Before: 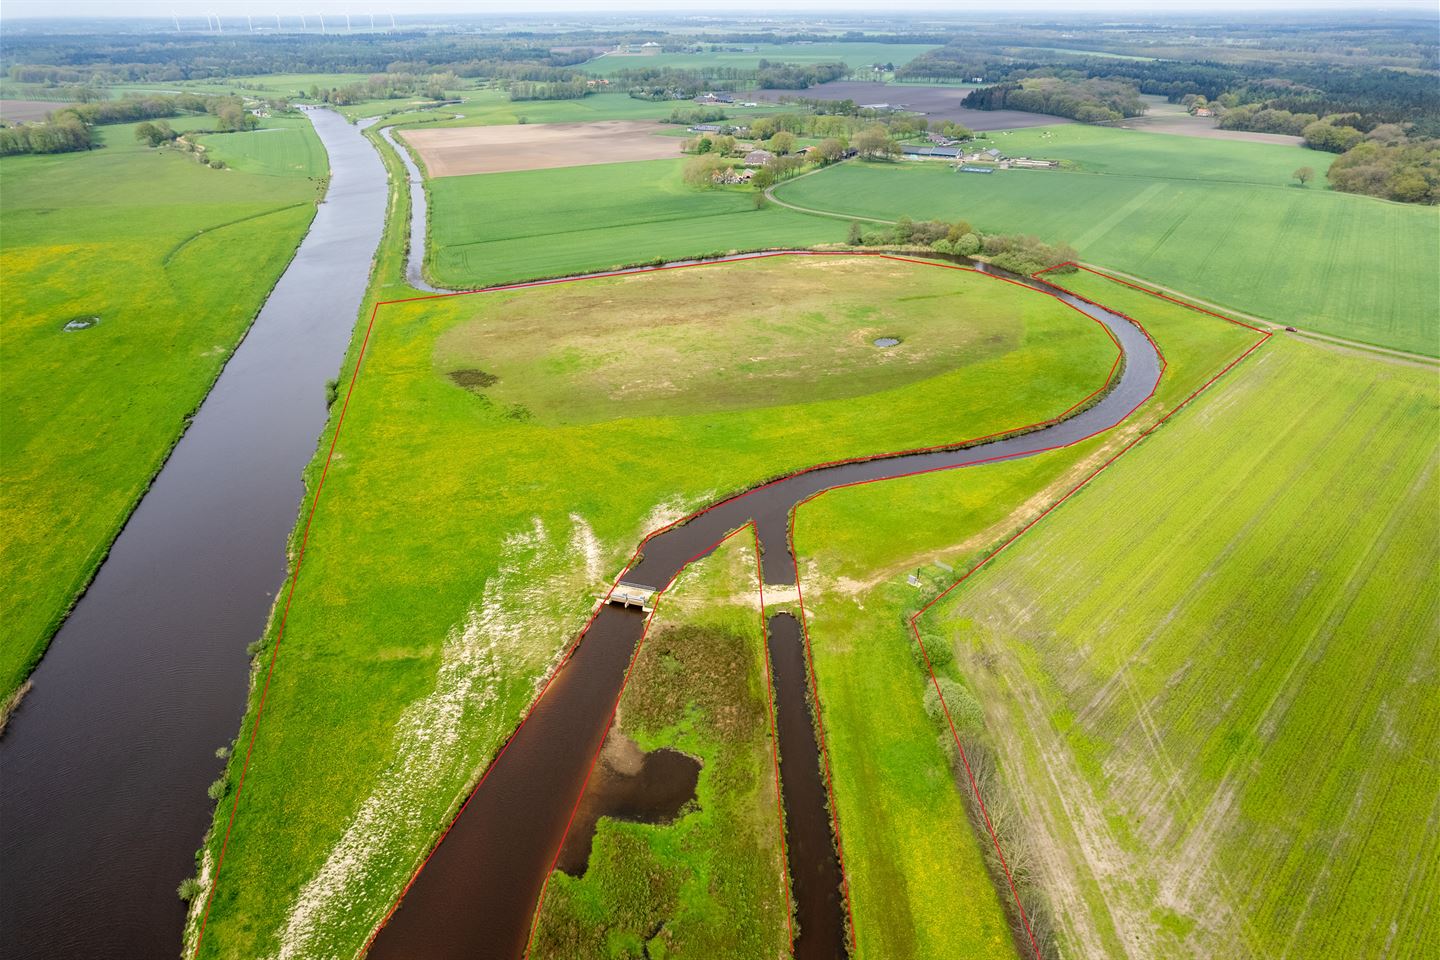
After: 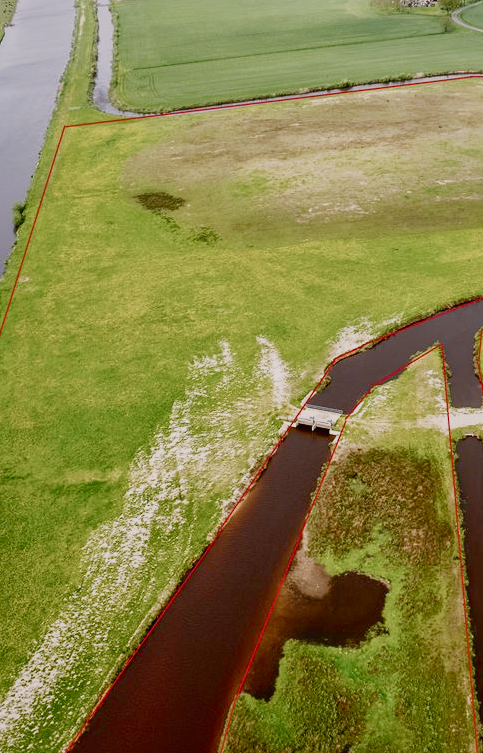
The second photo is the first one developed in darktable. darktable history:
contrast equalizer: octaves 7, y [[0.6 ×6], [0.55 ×6], [0 ×6], [0 ×6], [0 ×6]], mix 0.15
tone curve: curves: ch0 [(0.003, 0.015) (0.104, 0.07) (0.236, 0.218) (0.401, 0.443) (0.495, 0.55) (0.65, 0.68) (0.832, 0.858) (1, 0.977)]; ch1 [(0, 0) (0.161, 0.092) (0.35, 0.33) (0.379, 0.401) (0.45, 0.466) (0.489, 0.499) (0.55, 0.56) (0.621, 0.615) (0.718, 0.734) (1, 1)]; ch2 [(0, 0) (0.369, 0.427) (0.44, 0.434) (0.502, 0.501) (0.557, 0.55) (0.586, 0.59) (1, 1)], color space Lab, independent channels, preserve colors none
color balance rgb: shadows lift › chroma 1%, shadows lift › hue 113°, highlights gain › chroma 0.2%, highlights gain › hue 333°, perceptual saturation grading › global saturation 20%, perceptual saturation grading › highlights -50%, perceptual saturation grading › shadows 25%, contrast -20%
exposure: black level correction 0, exposure 0.7 EV, compensate exposure bias true, compensate highlight preservation false
sigmoid: skew -0.2, preserve hue 0%, red attenuation 0.1, red rotation 0.035, green attenuation 0.1, green rotation -0.017, blue attenuation 0.15, blue rotation -0.052, base primaries Rec2020
crop and rotate: left 21.77%, top 18.528%, right 44.676%, bottom 2.997%
rgb curve: curves: ch0 [(0, 0) (0.415, 0.237) (1, 1)]
shadows and highlights: on, module defaults
